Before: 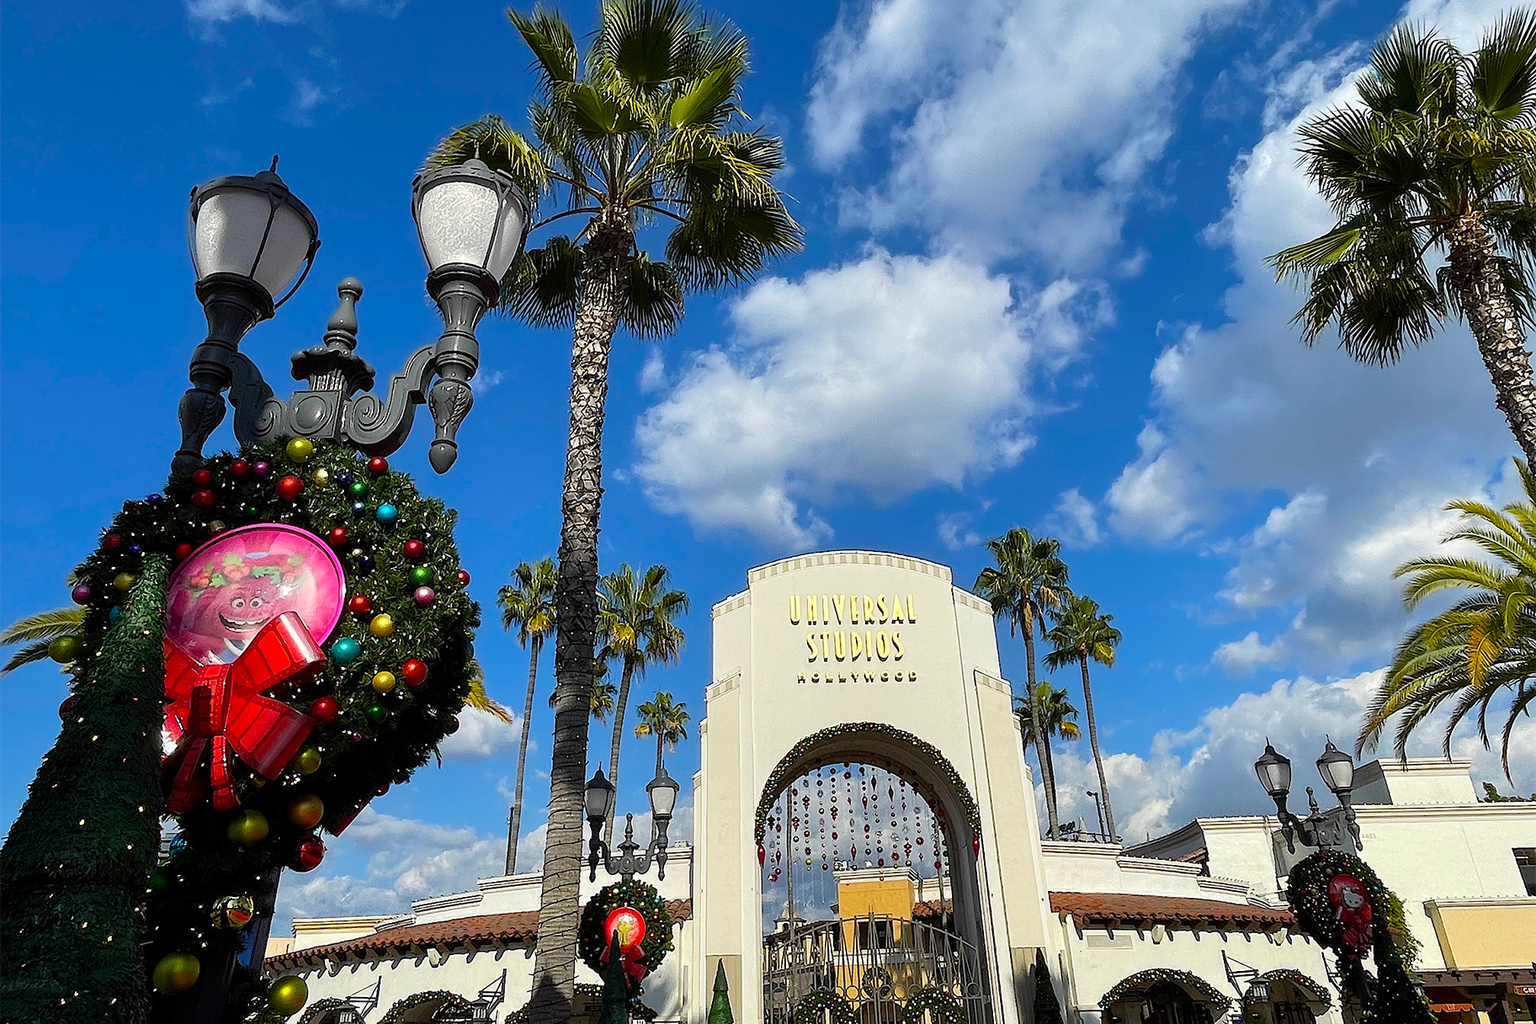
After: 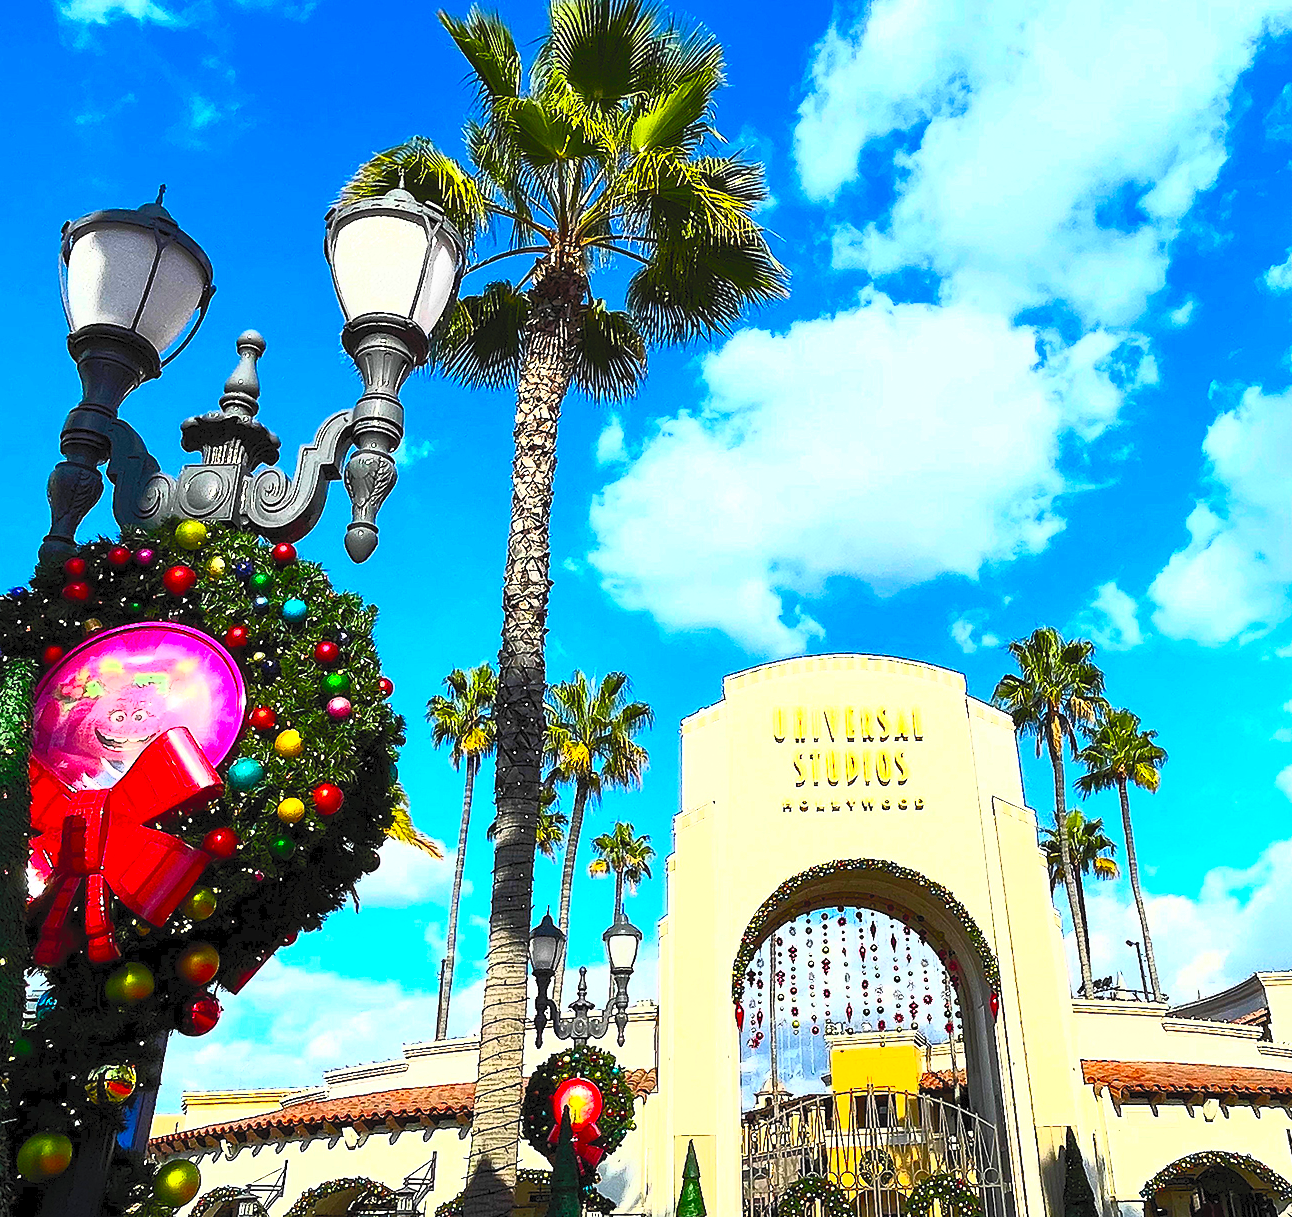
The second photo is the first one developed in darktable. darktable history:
crop and rotate: left 9.061%, right 20.142%
contrast brightness saturation: contrast 1, brightness 1, saturation 1
